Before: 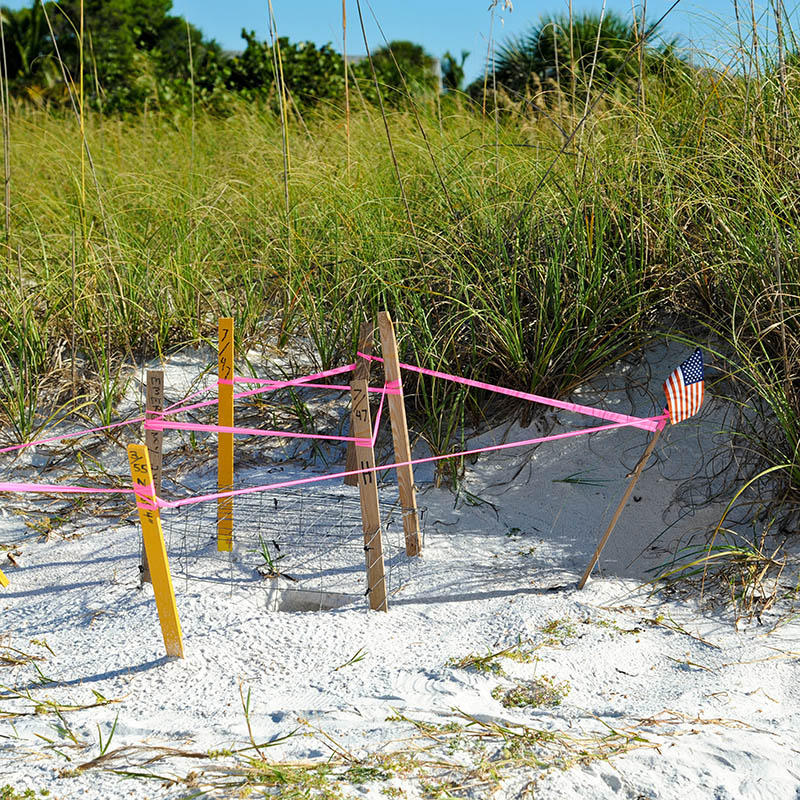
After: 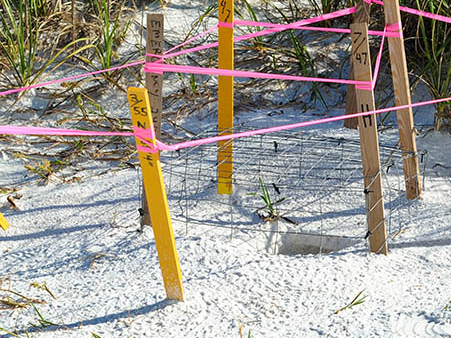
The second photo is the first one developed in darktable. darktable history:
crop: top 44.736%, right 43.596%, bottom 12.954%
